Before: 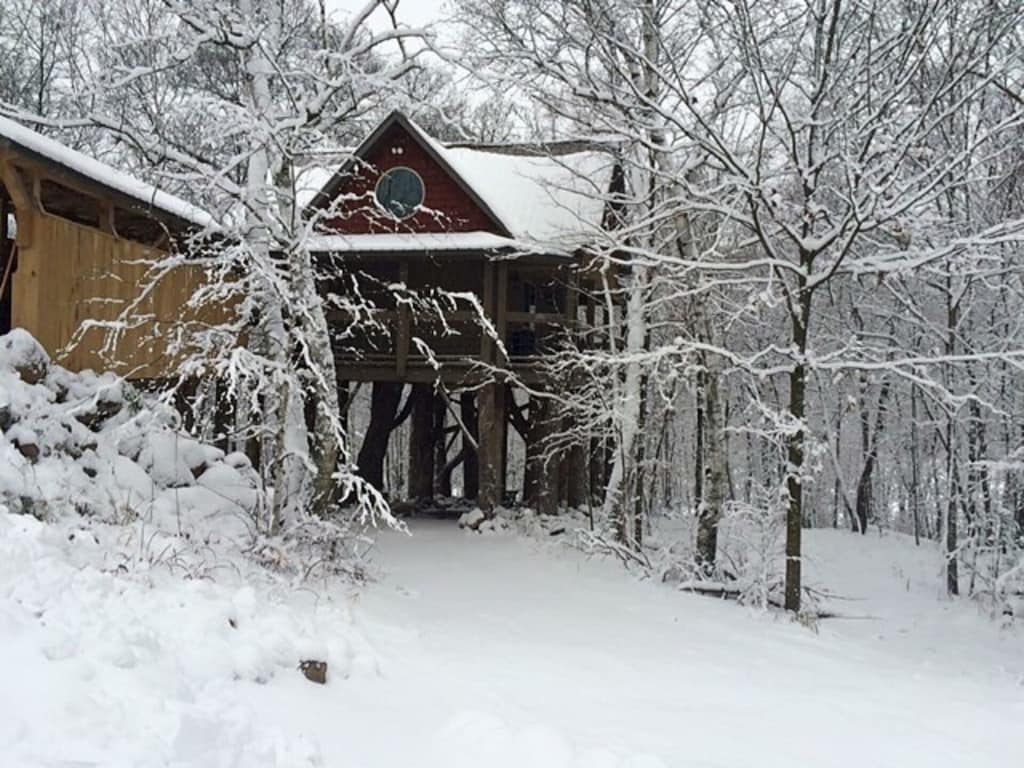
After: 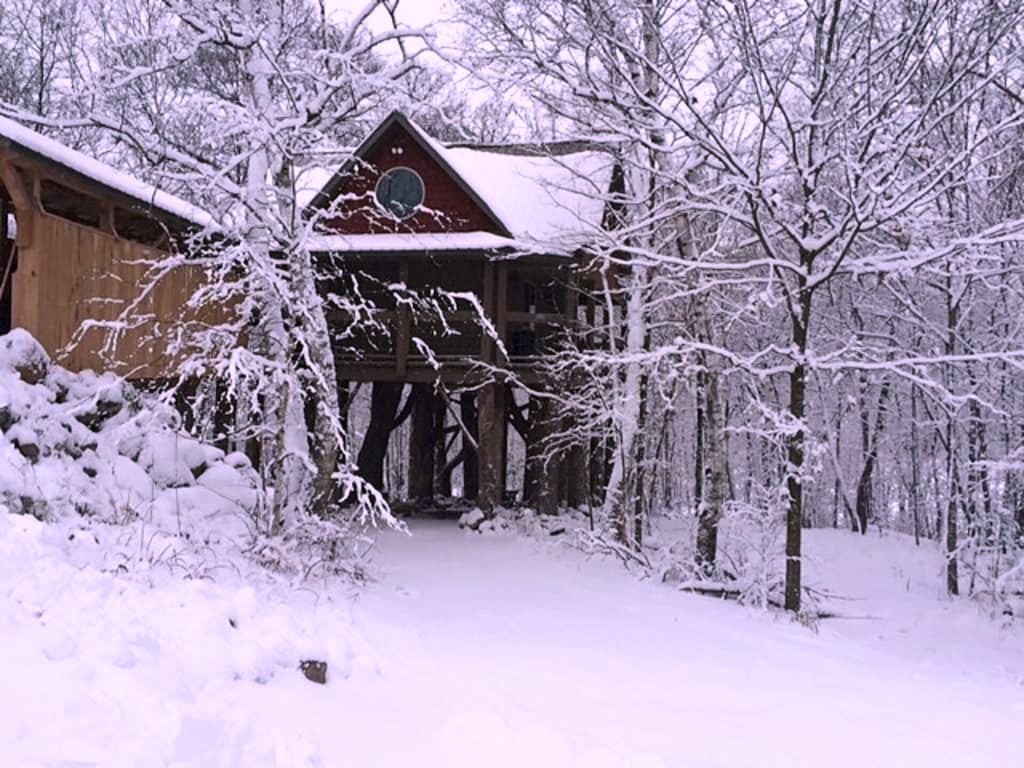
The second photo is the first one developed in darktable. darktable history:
color correction: highlights a* 15.29, highlights b* -20.54
contrast brightness saturation: contrast 0.099, brightness 0.012, saturation 0.022
